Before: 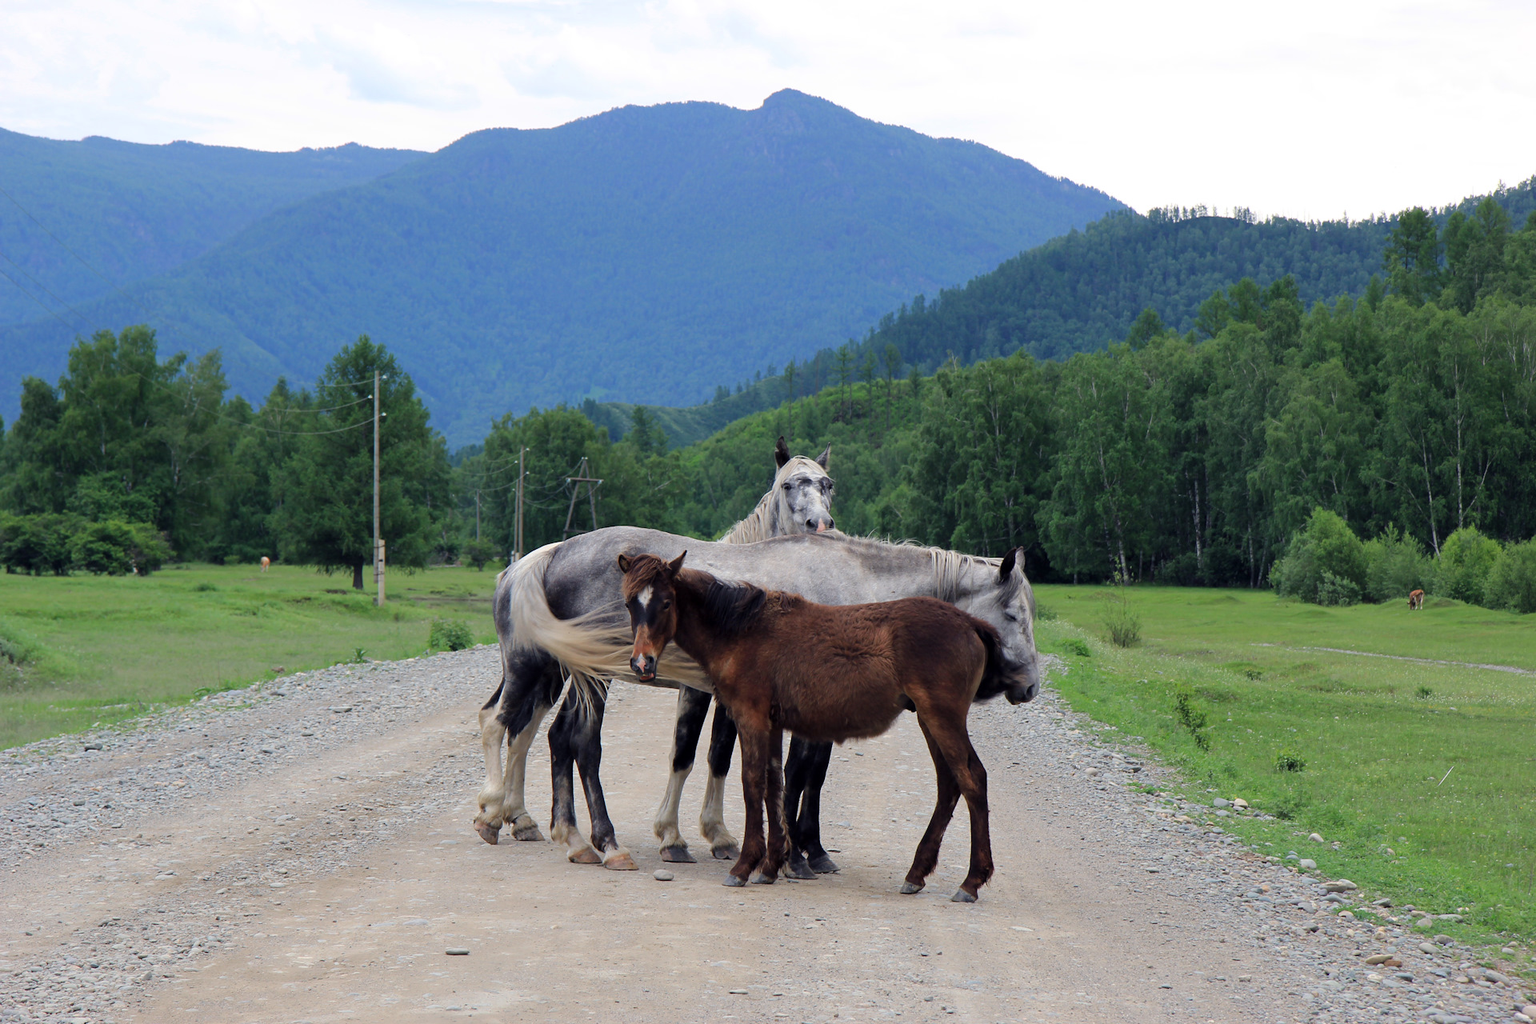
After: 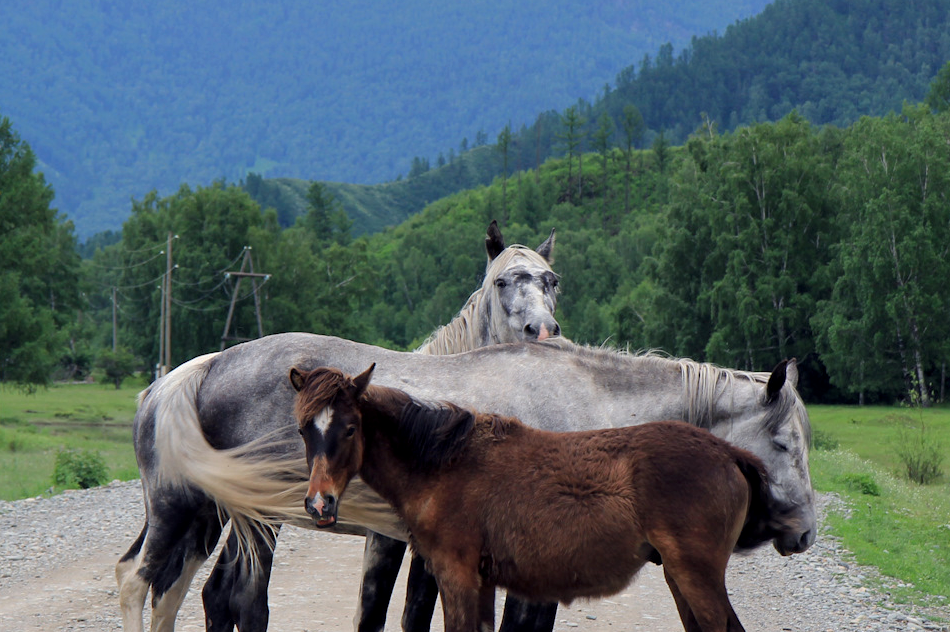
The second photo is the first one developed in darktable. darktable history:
crop: left 25.187%, top 25.405%, right 25.291%, bottom 25.169%
local contrast: highlights 105%, shadows 101%, detail 119%, midtone range 0.2
